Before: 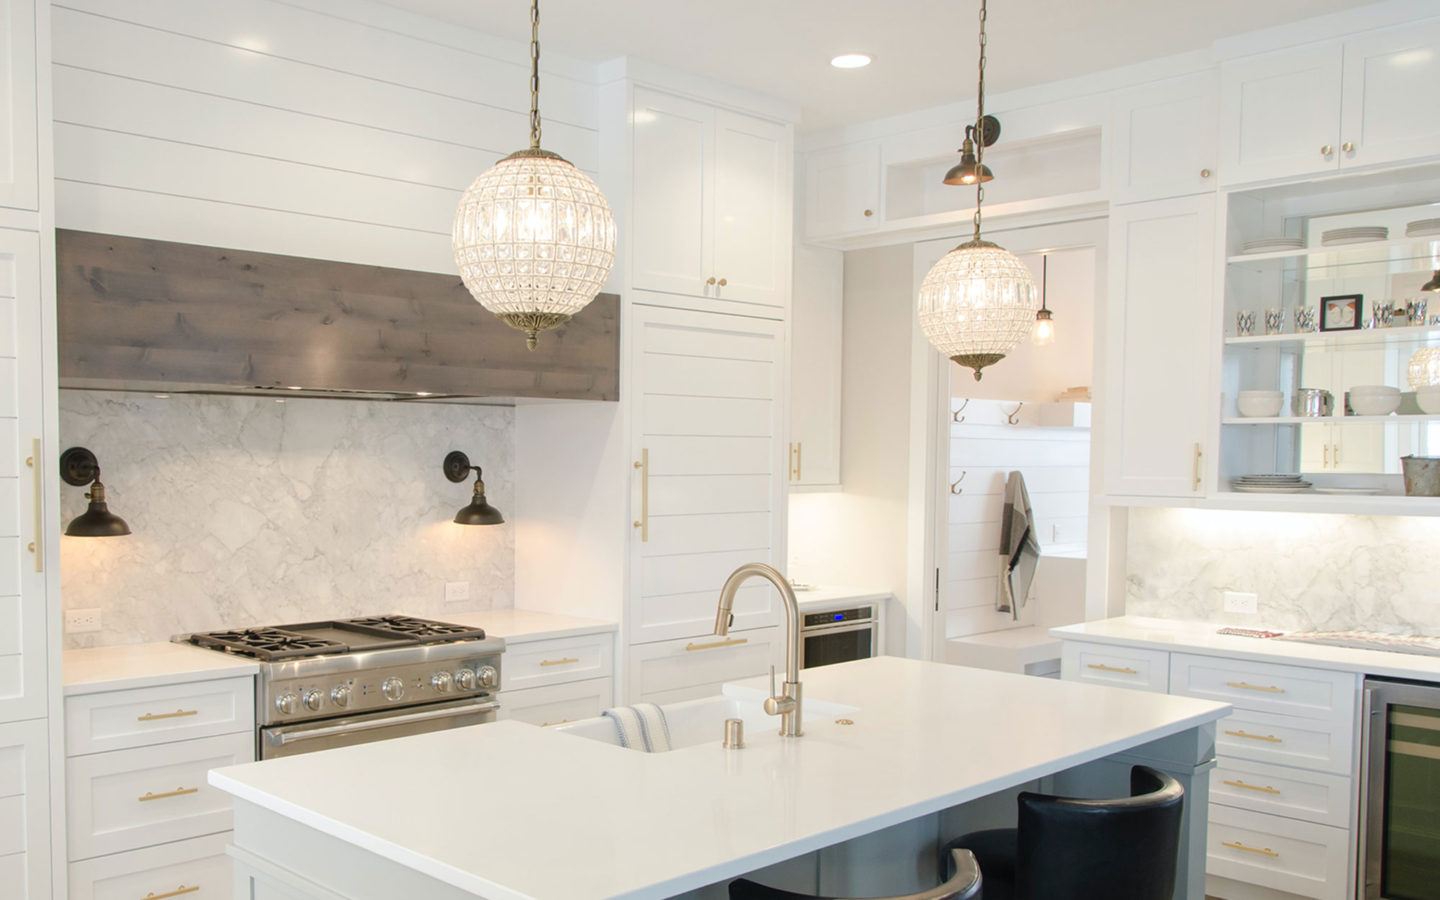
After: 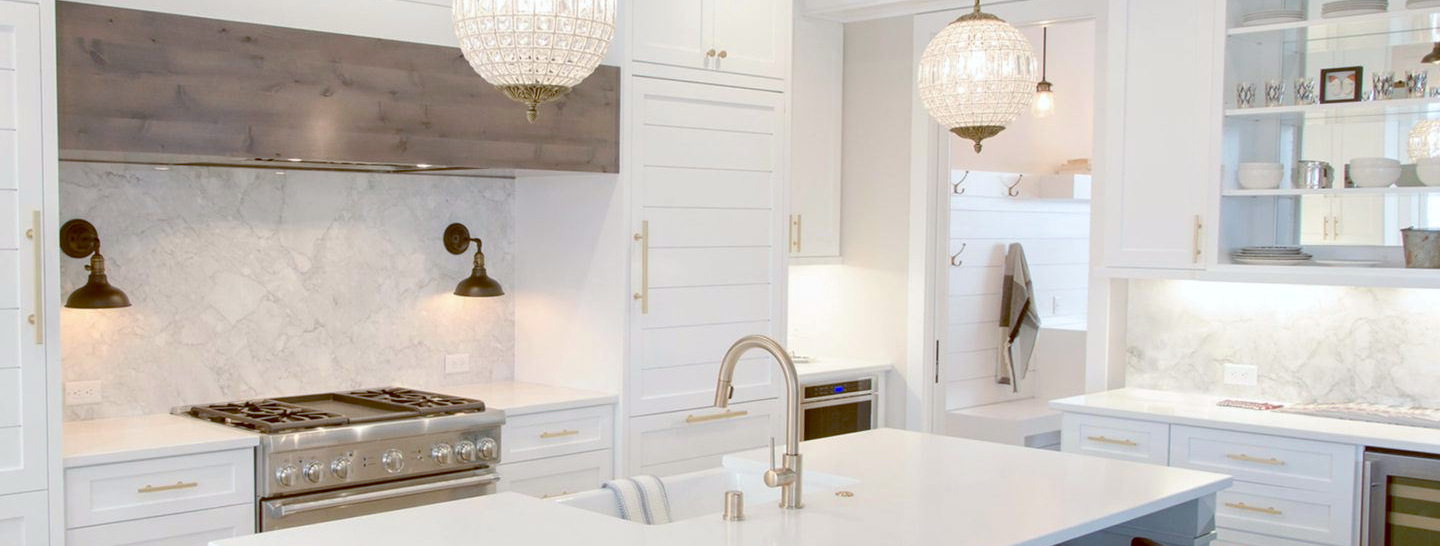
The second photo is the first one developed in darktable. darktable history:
crop and rotate: top 25.357%, bottom 13.942%
color balance: lift [1, 1.015, 1.004, 0.985], gamma [1, 0.958, 0.971, 1.042], gain [1, 0.956, 0.977, 1.044]
